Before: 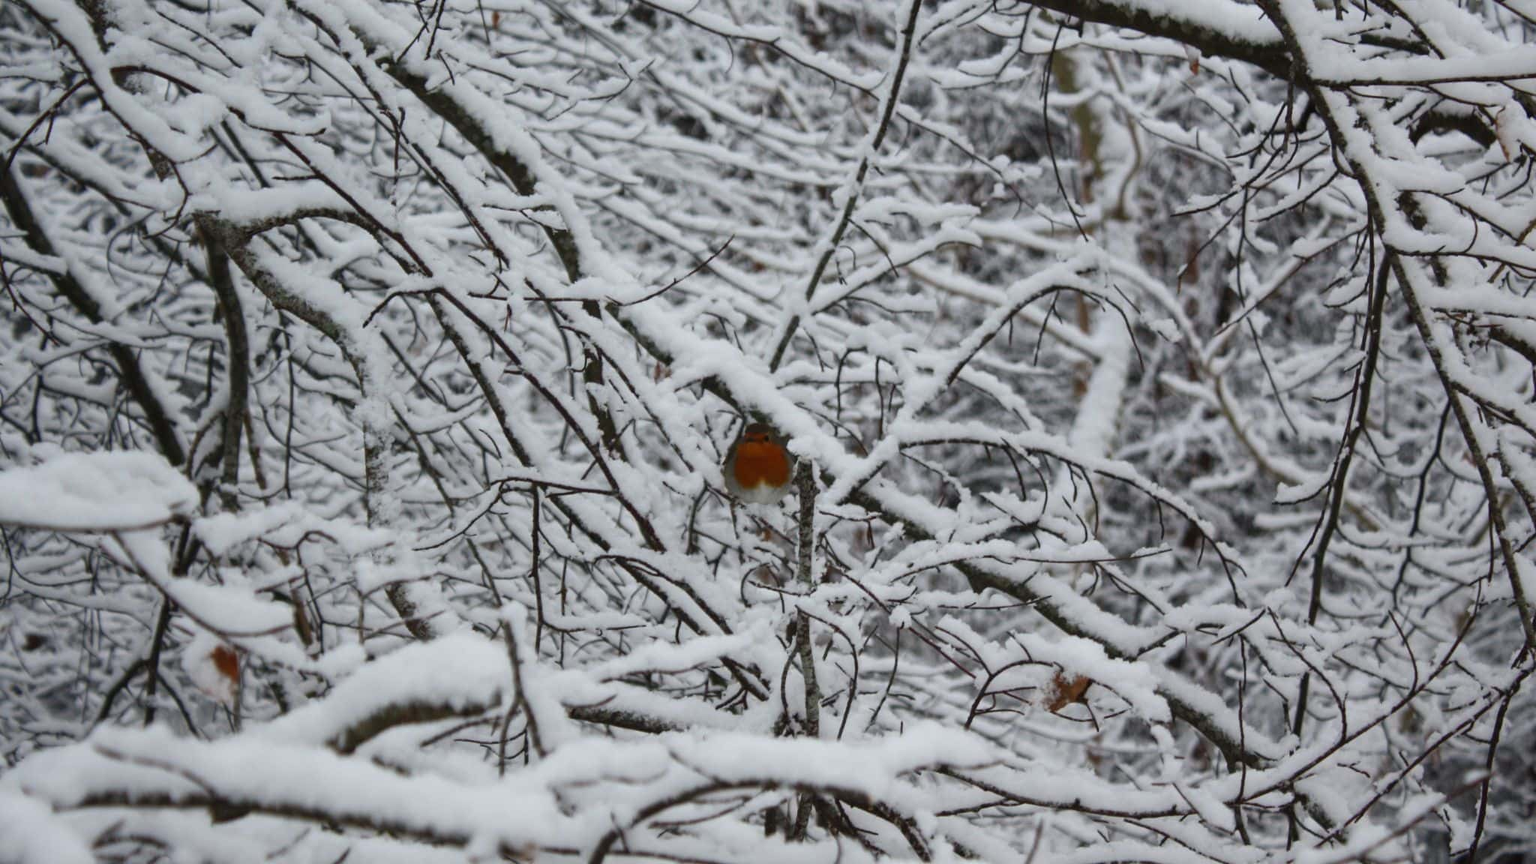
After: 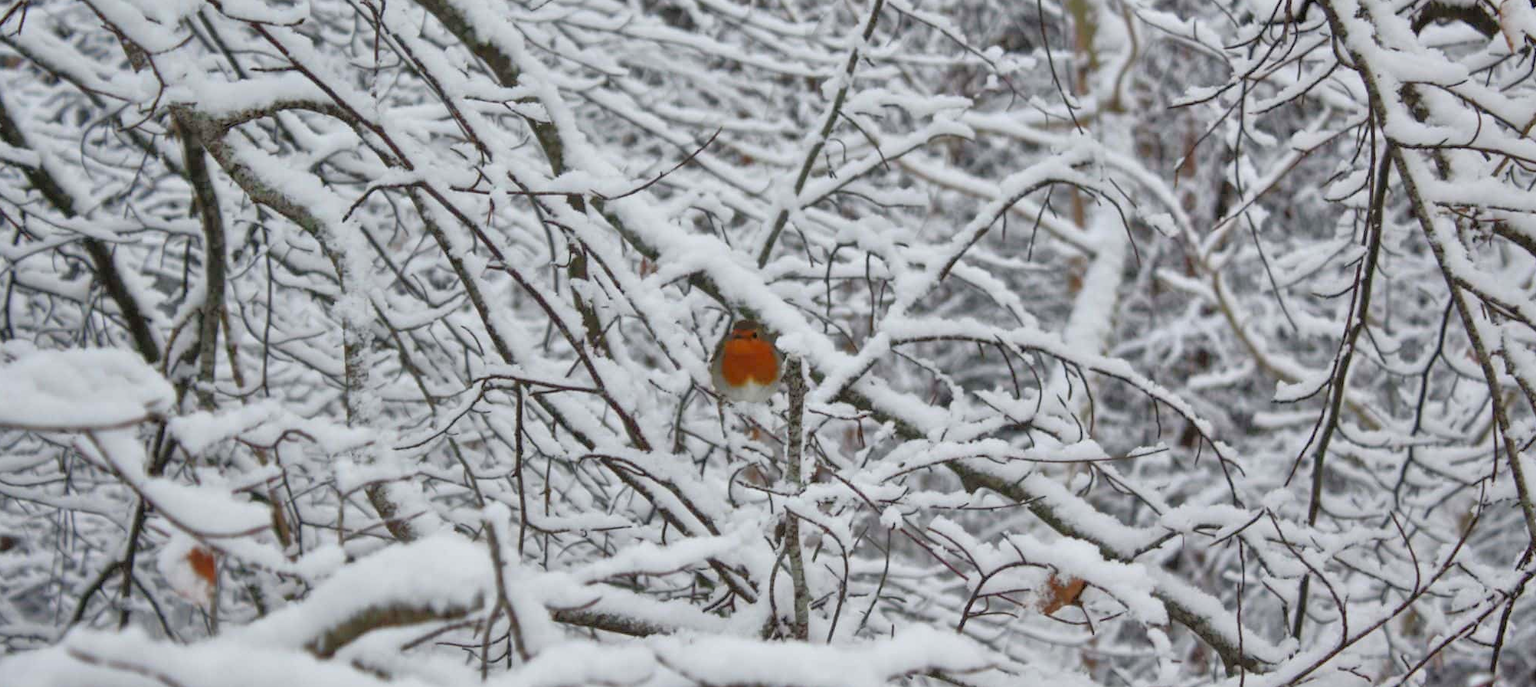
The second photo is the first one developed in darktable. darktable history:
crop and rotate: left 1.814%, top 12.818%, right 0.25%, bottom 9.225%
tone equalizer: -7 EV 0.15 EV, -6 EV 0.6 EV, -5 EV 1.15 EV, -4 EV 1.33 EV, -3 EV 1.15 EV, -2 EV 0.6 EV, -1 EV 0.15 EV, mask exposure compensation -0.5 EV
